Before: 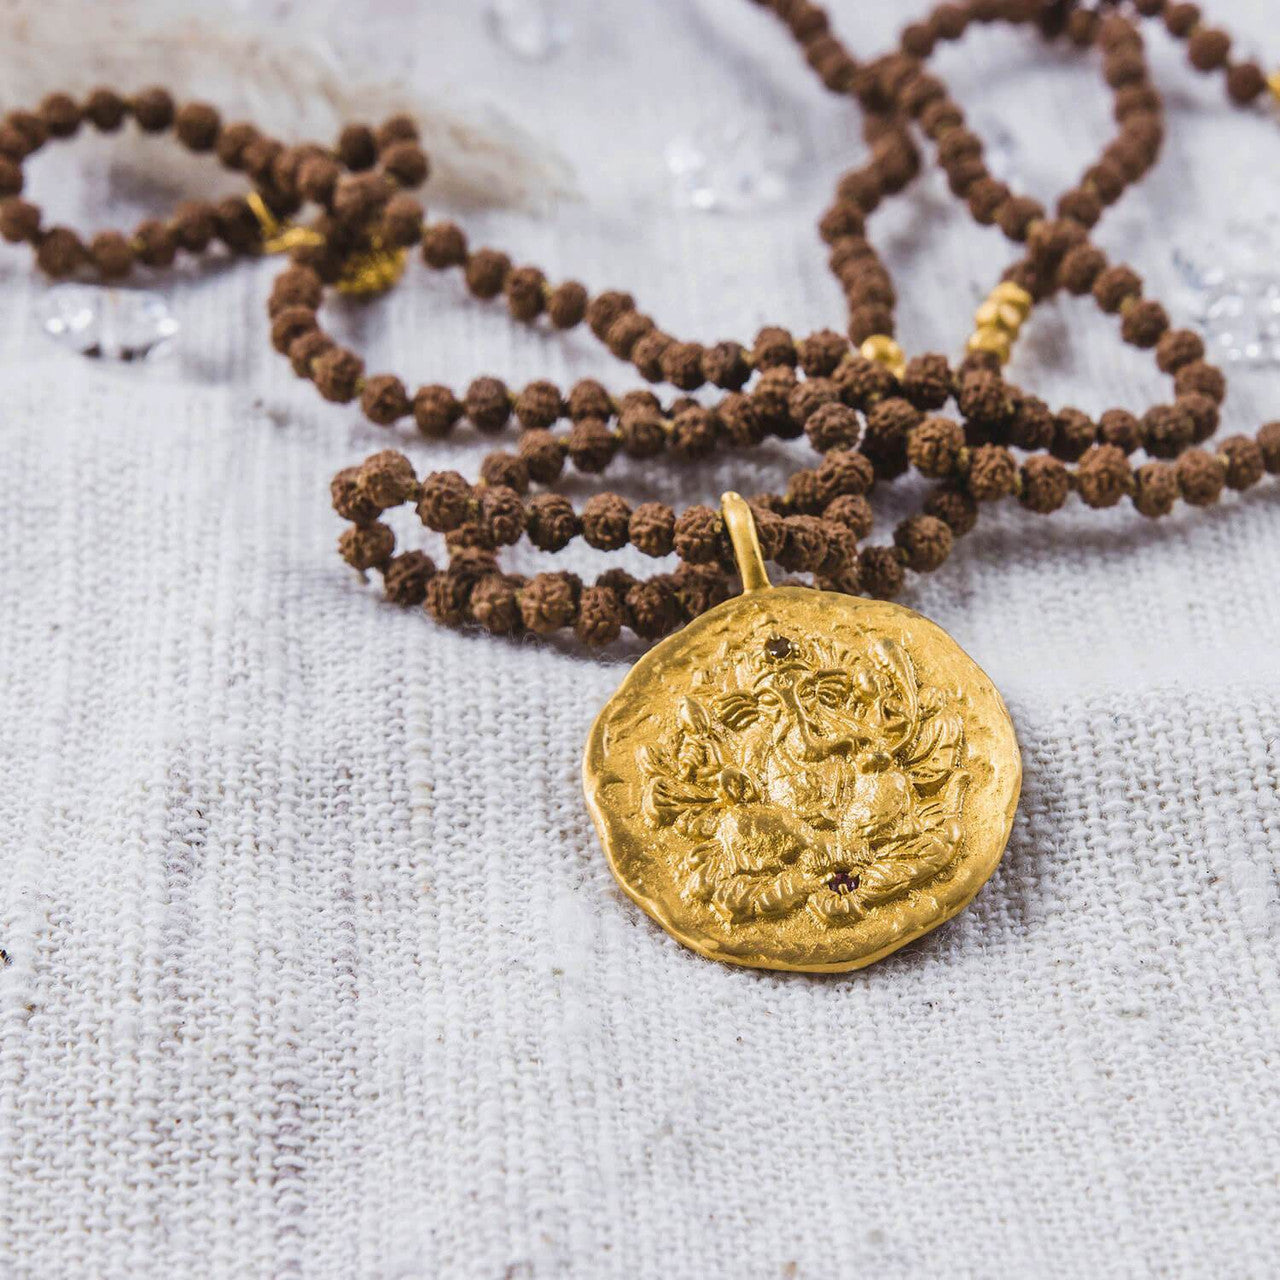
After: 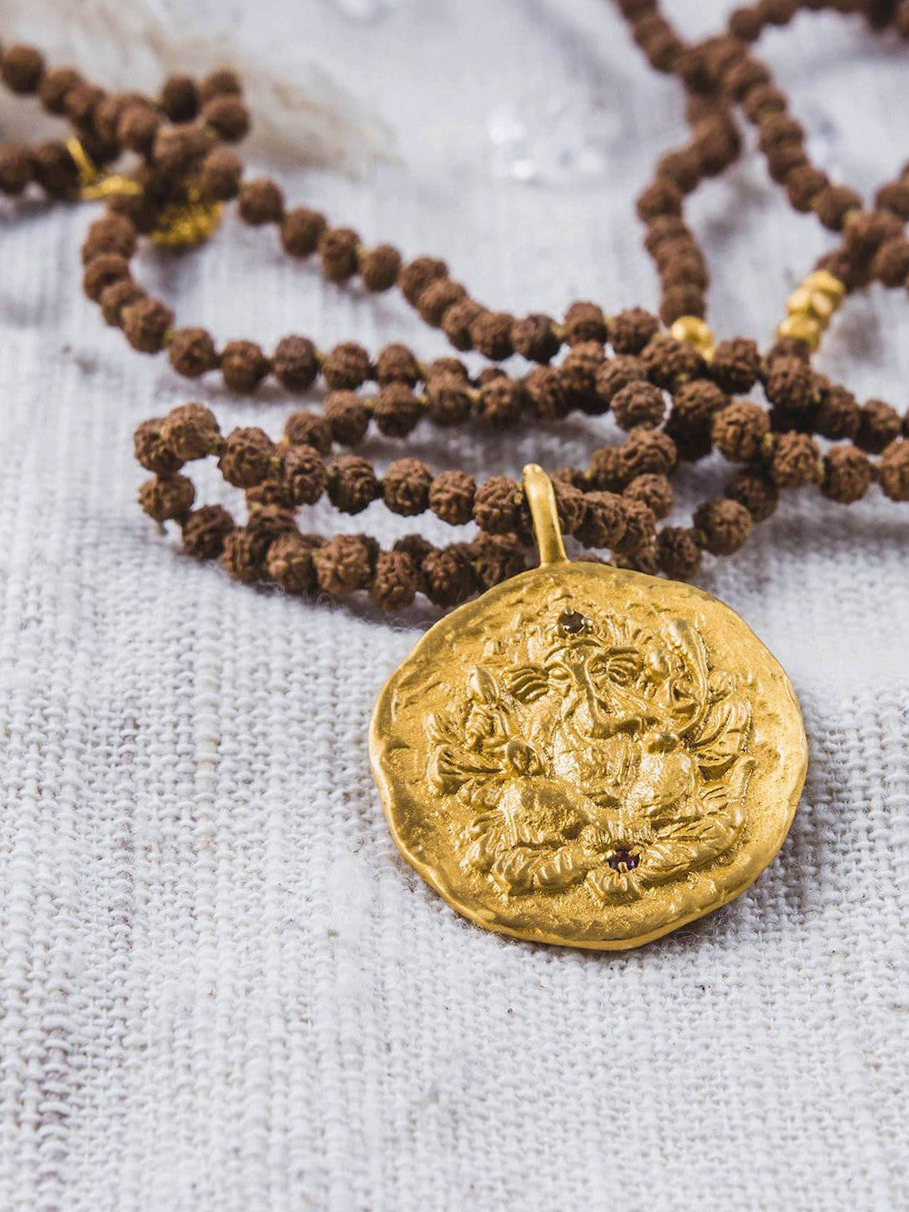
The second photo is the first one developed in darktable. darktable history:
crop and rotate: angle -3.27°, left 14.277%, top 0.028%, right 10.766%, bottom 0.028%
white balance: emerald 1
